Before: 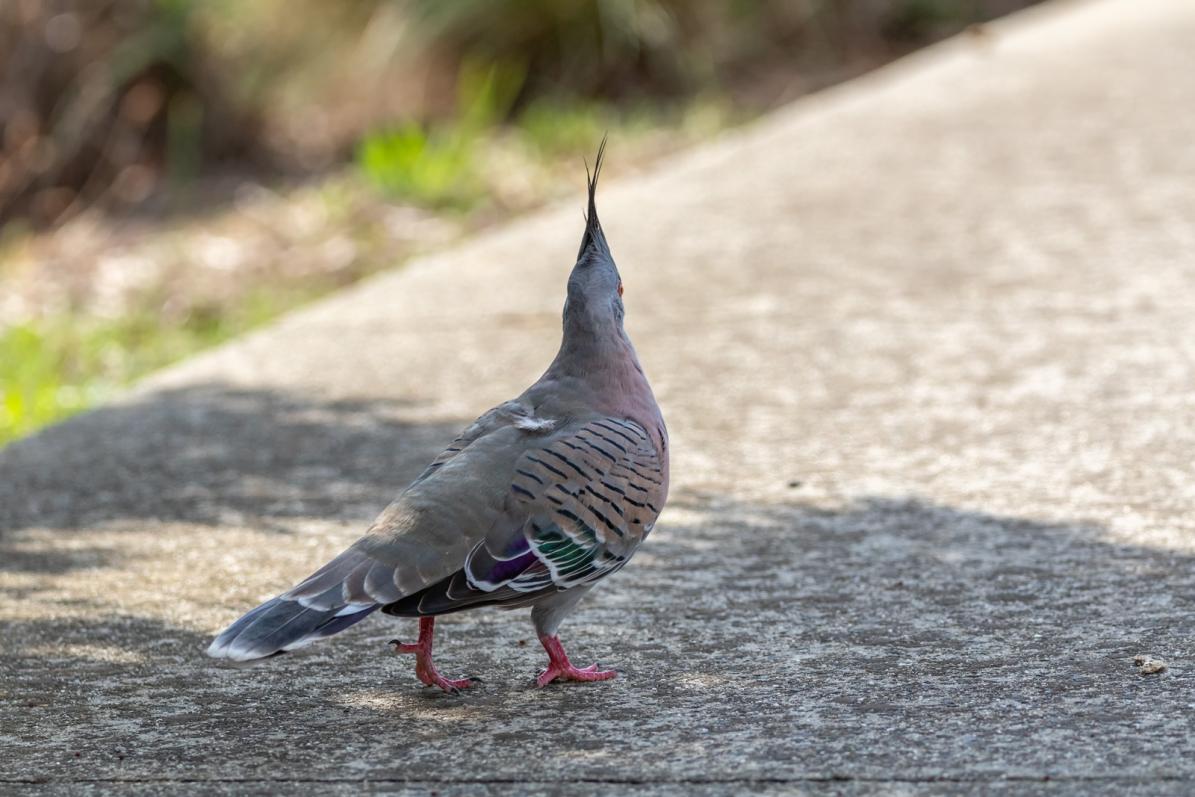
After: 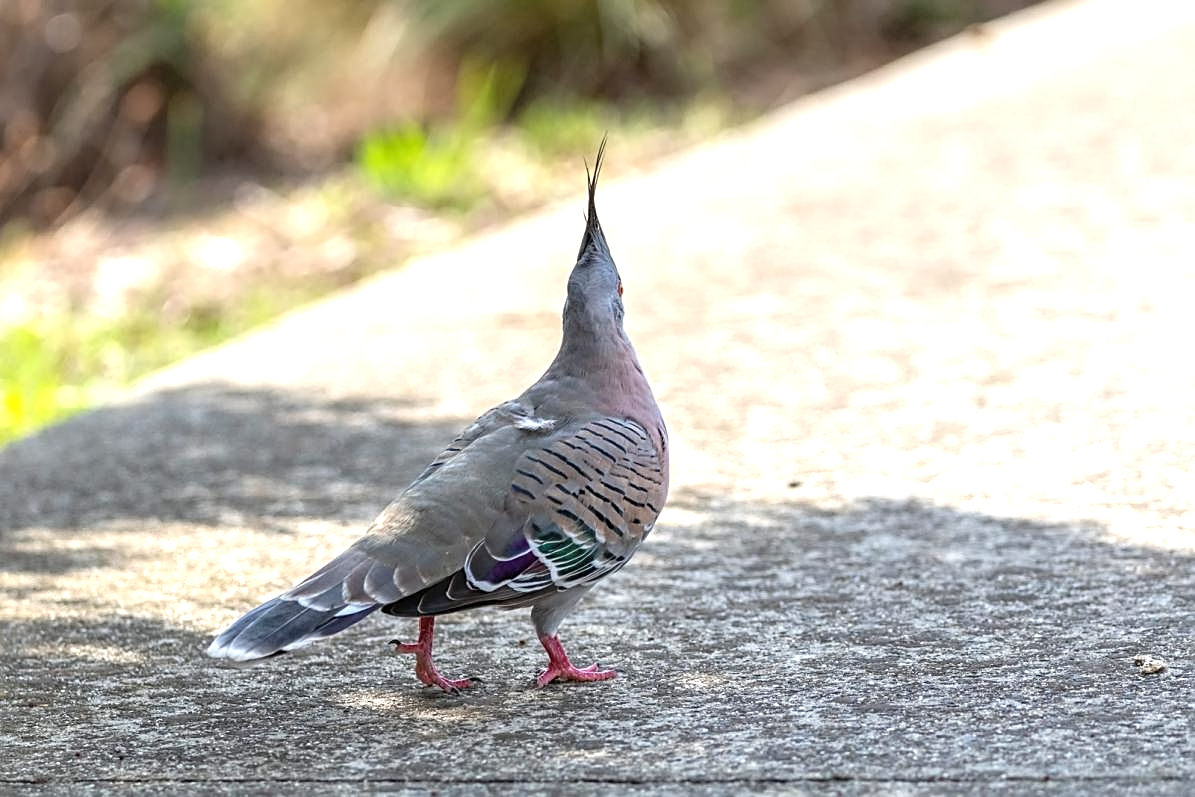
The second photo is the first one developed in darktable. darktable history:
contrast equalizer: octaves 7, y [[0.5 ×4, 0.524, 0.59], [0.5 ×6], [0.5 ×6], [0, 0, 0, 0.01, 0.045, 0.012], [0, 0, 0, 0.044, 0.195, 0.131]], mix 0.297
exposure: black level correction 0, exposure 0.698 EV, compensate highlight preservation false
sharpen: radius 1.941
